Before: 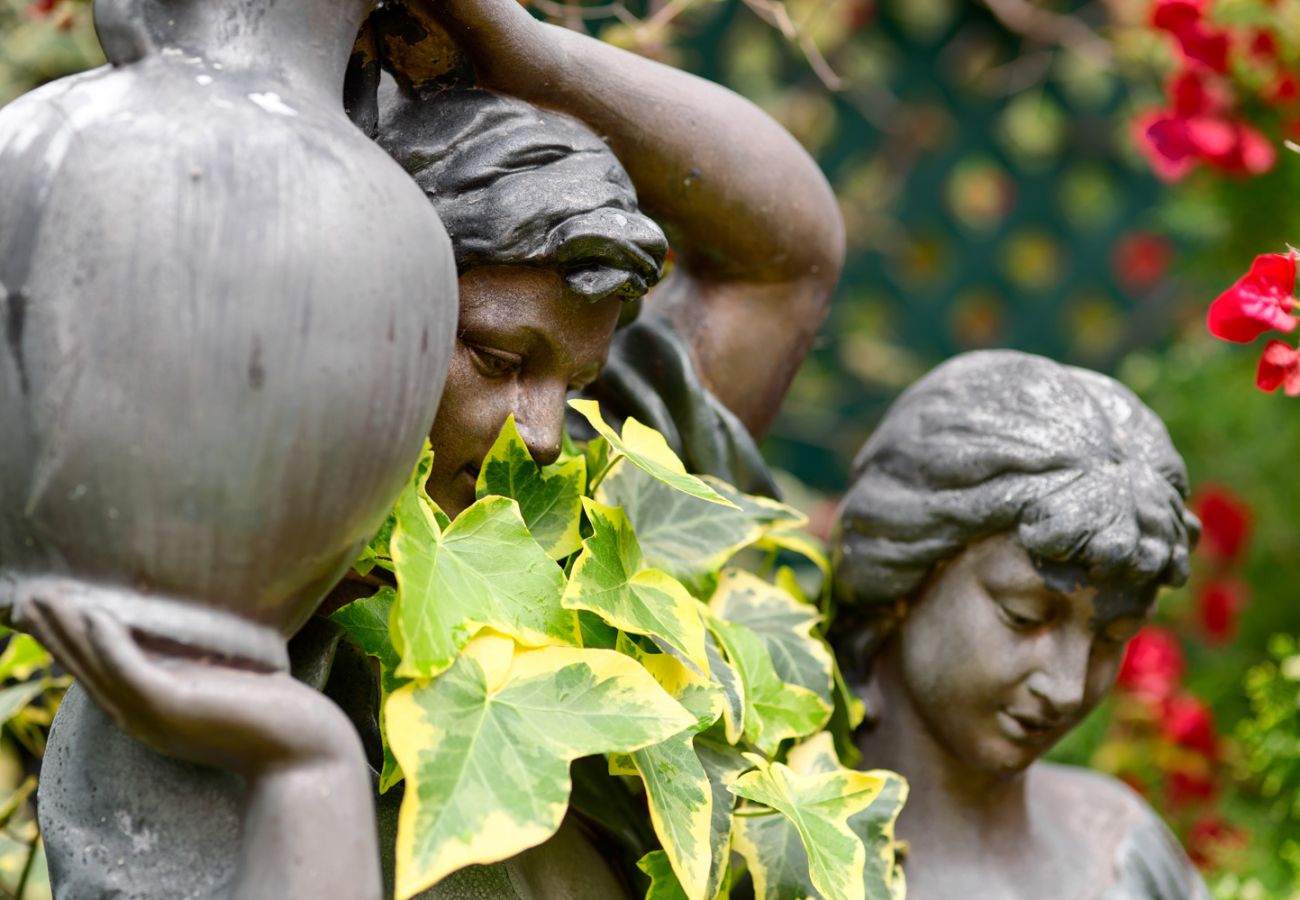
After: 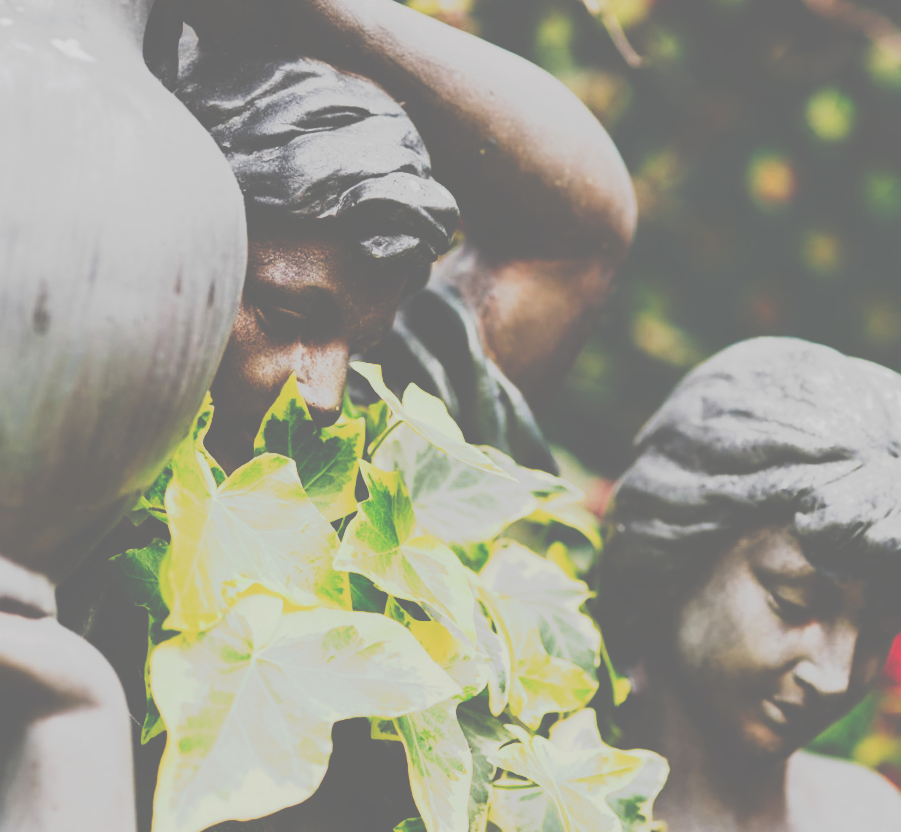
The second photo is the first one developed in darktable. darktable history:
crop and rotate: angle -3.27°, left 14.277%, top 0.028%, right 10.766%, bottom 0.028%
exposure: black level correction -0.008, exposure 0.067 EV, compensate highlight preservation false
sigmoid: contrast 2, skew -0.2, preserve hue 0%, red attenuation 0.1, red rotation 0.035, green attenuation 0.1, green rotation -0.017, blue attenuation 0.15, blue rotation -0.052, base primaries Rec2020
tone curve: curves: ch0 [(0, 0) (0.003, 0.437) (0.011, 0.438) (0.025, 0.441) (0.044, 0.441) (0.069, 0.441) (0.1, 0.444) (0.136, 0.447) (0.177, 0.452) (0.224, 0.457) (0.277, 0.466) (0.335, 0.485) (0.399, 0.514) (0.468, 0.558) (0.543, 0.616) (0.623, 0.686) (0.709, 0.76) (0.801, 0.803) (0.898, 0.825) (1, 1)], preserve colors none
color balance rgb: on, module defaults
